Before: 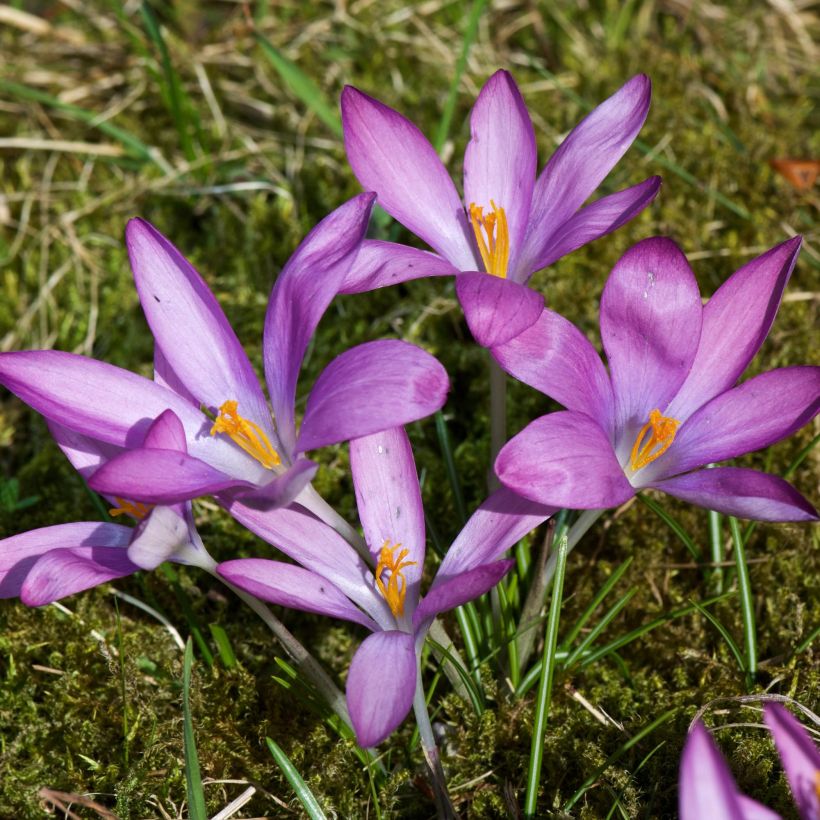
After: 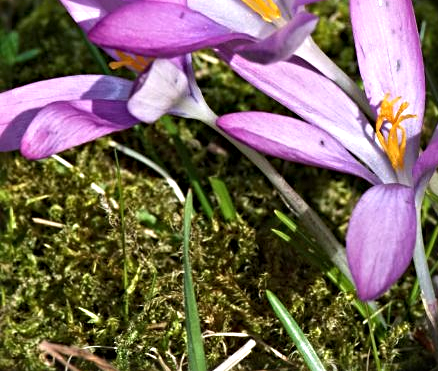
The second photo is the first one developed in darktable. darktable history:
crop and rotate: top 54.545%, right 46.478%, bottom 0.209%
shadows and highlights: shadows 18.5, highlights -85.37, soften with gaussian
sharpen: radius 4.933
exposure: exposure 0.506 EV, compensate highlight preservation false
